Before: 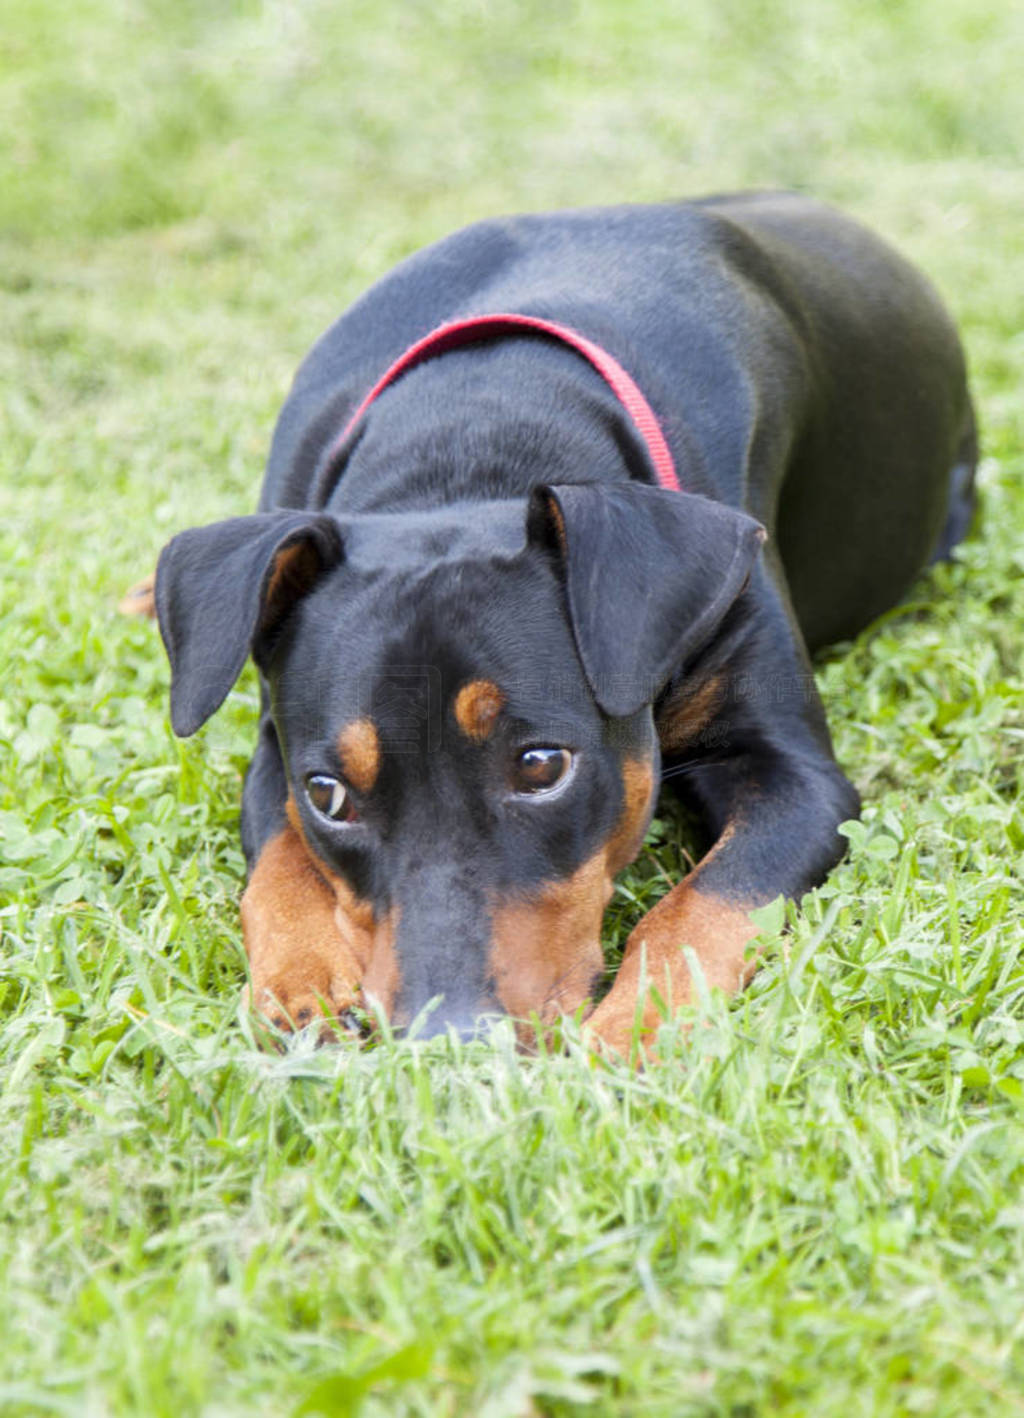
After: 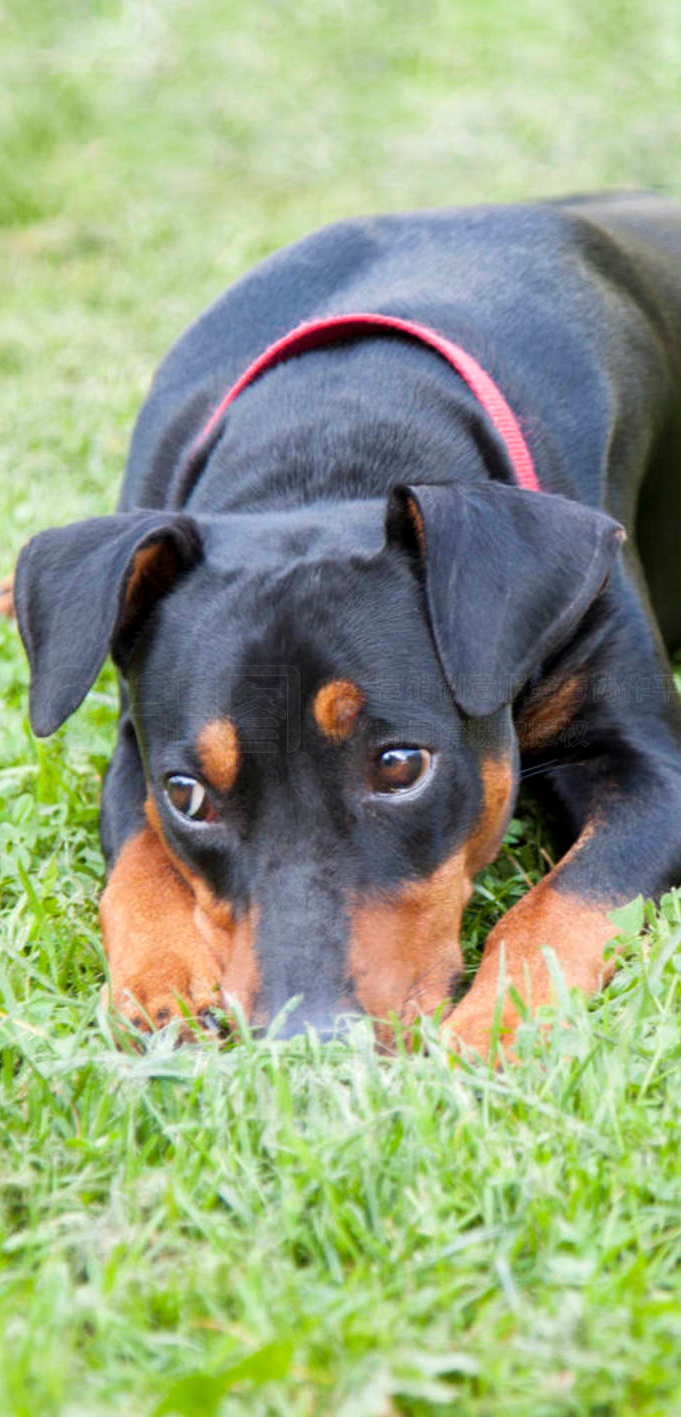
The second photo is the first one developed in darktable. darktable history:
crop and rotate: left 13.832%, right 19.592%
